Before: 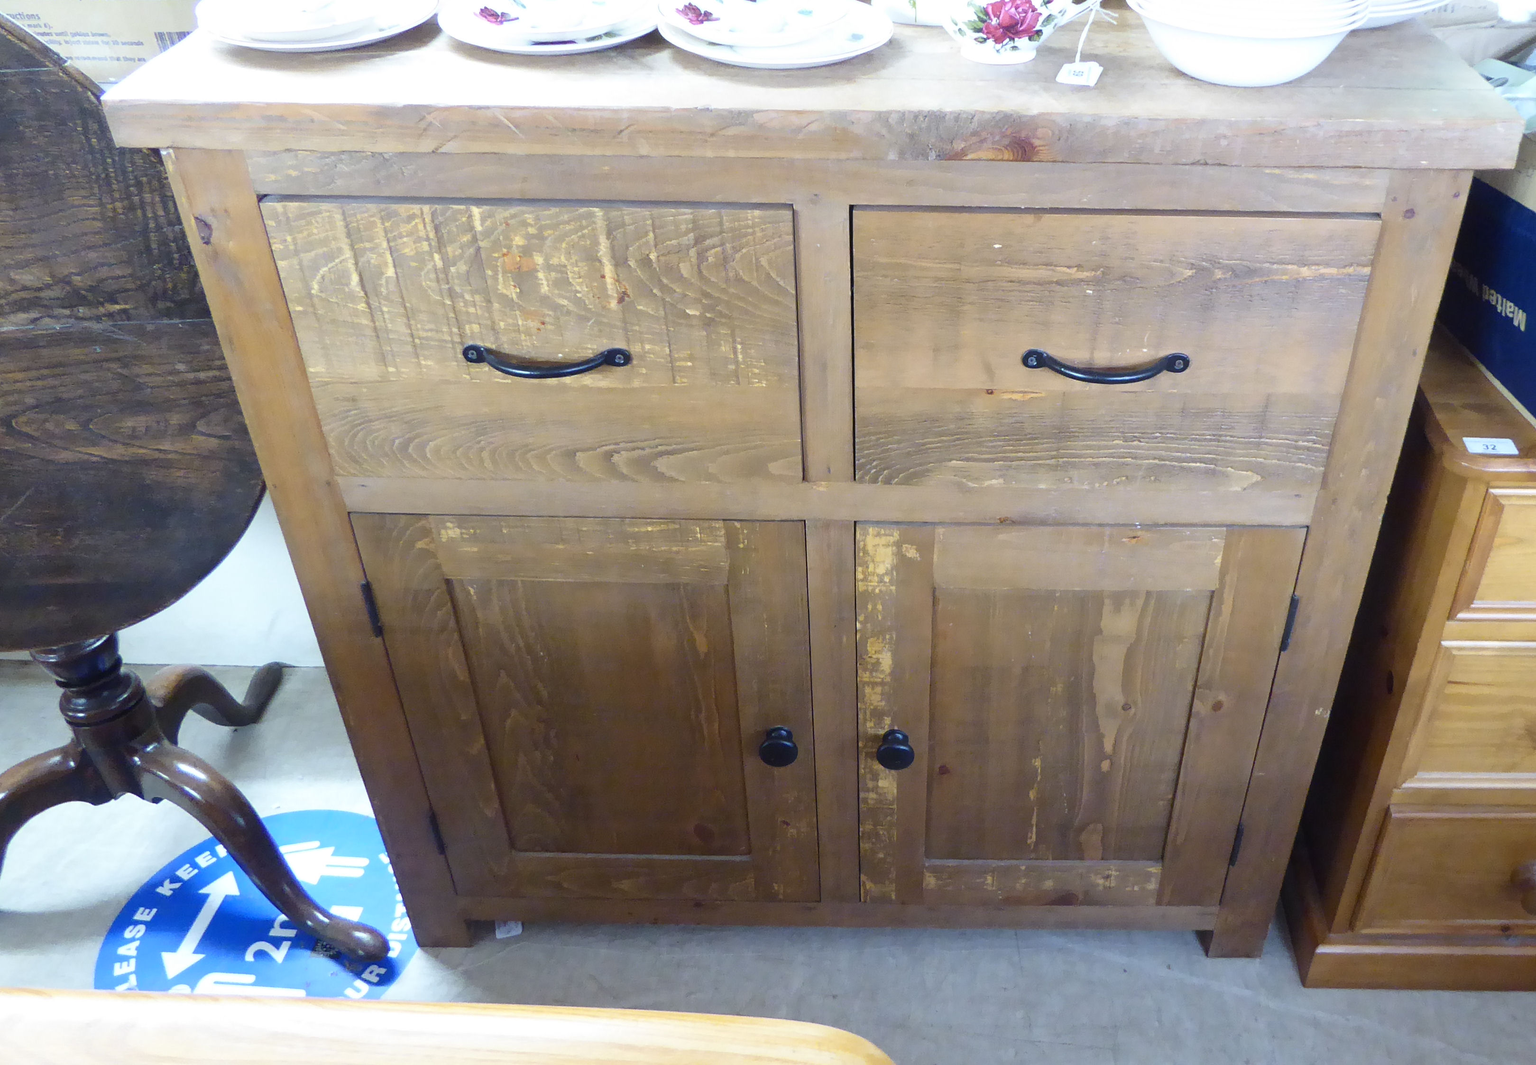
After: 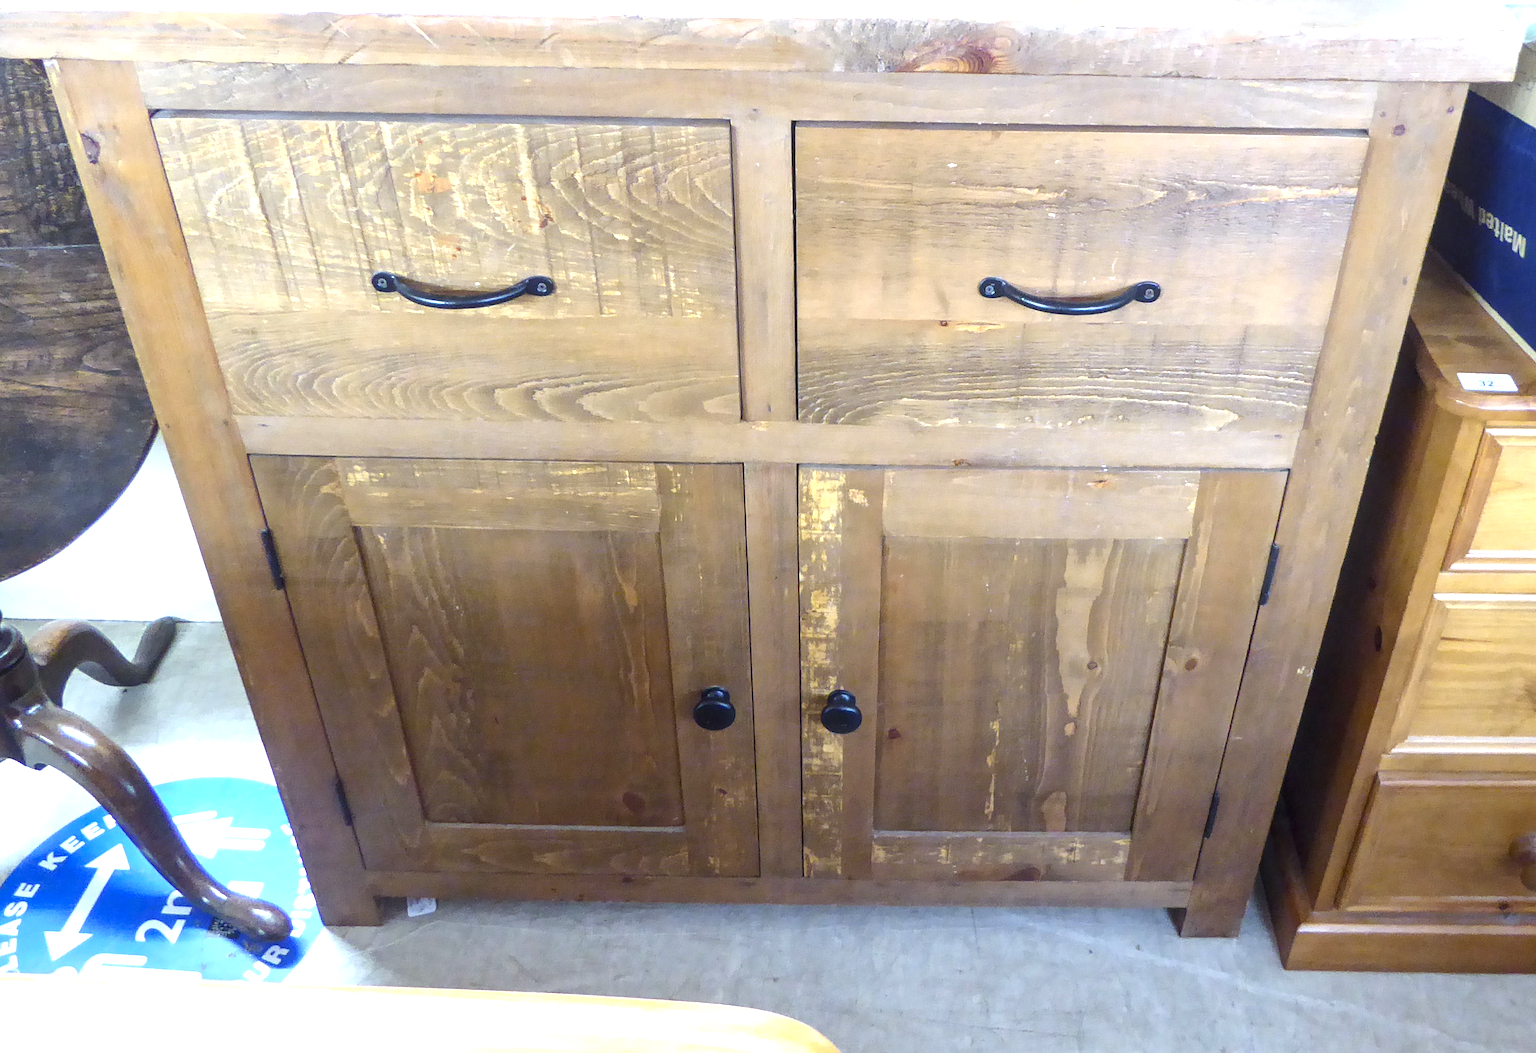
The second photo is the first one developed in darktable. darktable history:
crop and rotate: left 7.86%, top 8.823%
local contrast: on, module defaults
exposure: black level correction 0, exposure 0.704 EV, compensate highlight preservation false
